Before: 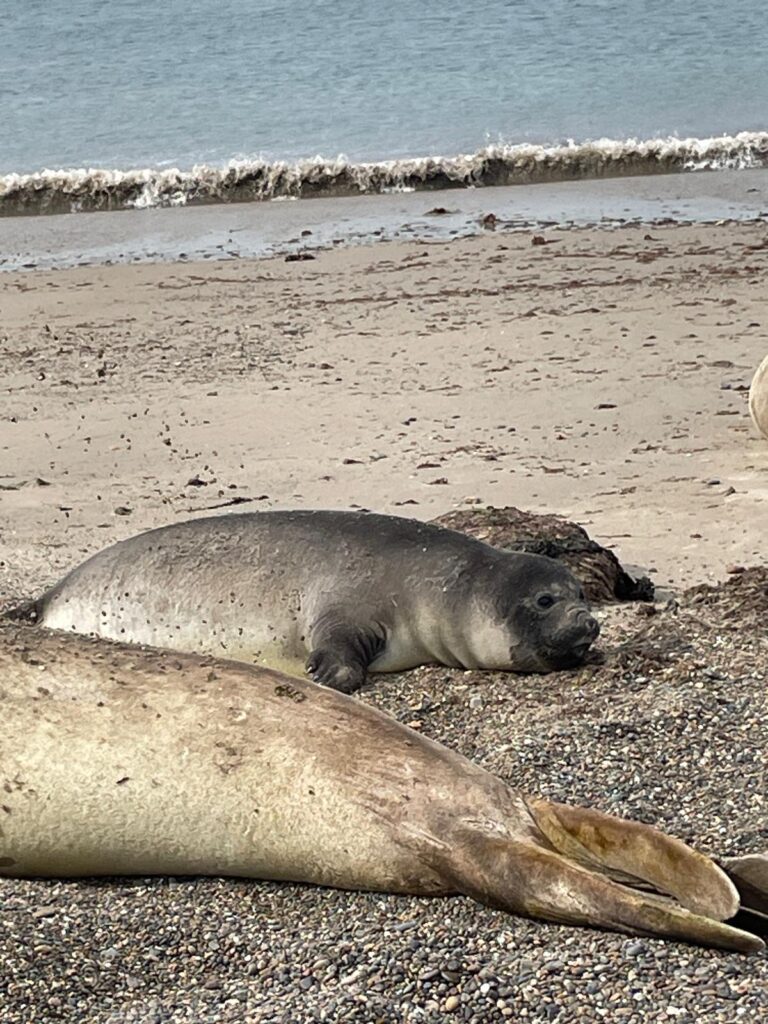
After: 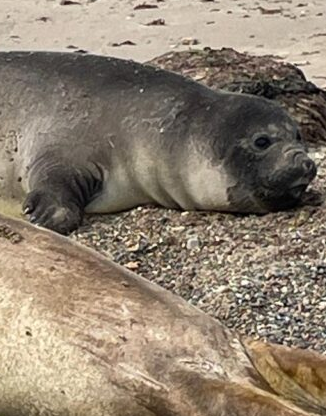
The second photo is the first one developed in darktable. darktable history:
crop: left 36.946%, top 44.897%, right 20.529%, bottom 13.558%
